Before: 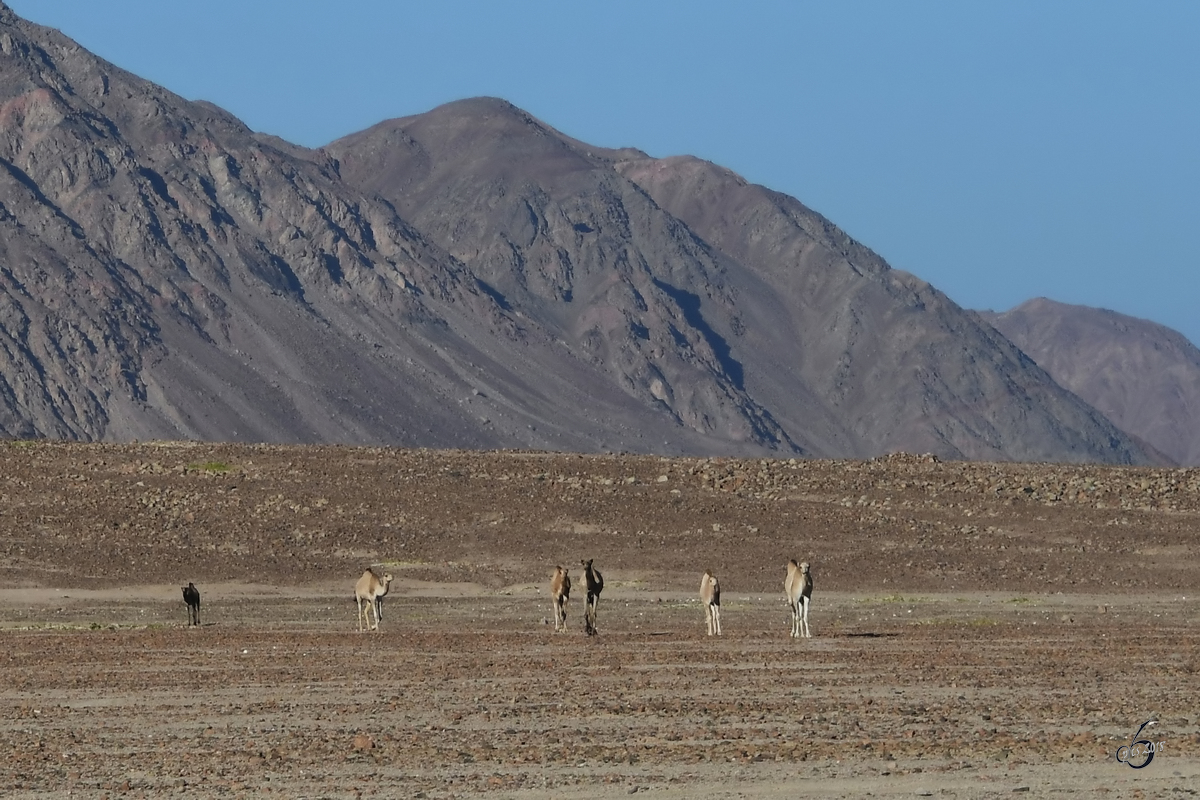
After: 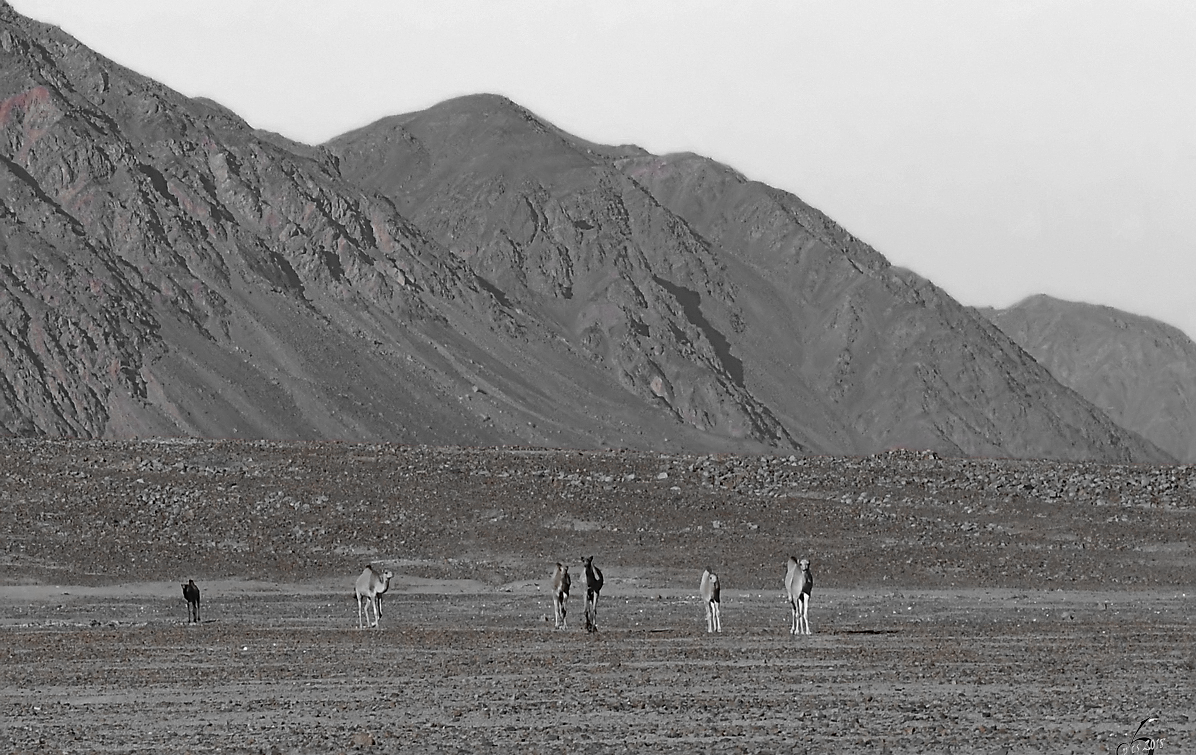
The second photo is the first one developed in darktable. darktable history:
sharpen: on, module defaults
crop: top 0.466%, right 0.262%, bottom 5.067%
color zones: curves: ch0 [(0, 0.352) (0.143, 0.407) (0.286, 0.386) (0.429, 0.431) (0.571, 0.829) (0.714, 0.853) (0.857, 0.833) (1, 0.352)]; ch1 [(0, 0.604) (0.072, 0.726) (0.096, 0.608) (0.205, 0.007) (0.571, -0.006) (0.839, -0.013) (0.857, -0.012) (1, 0.604)]
